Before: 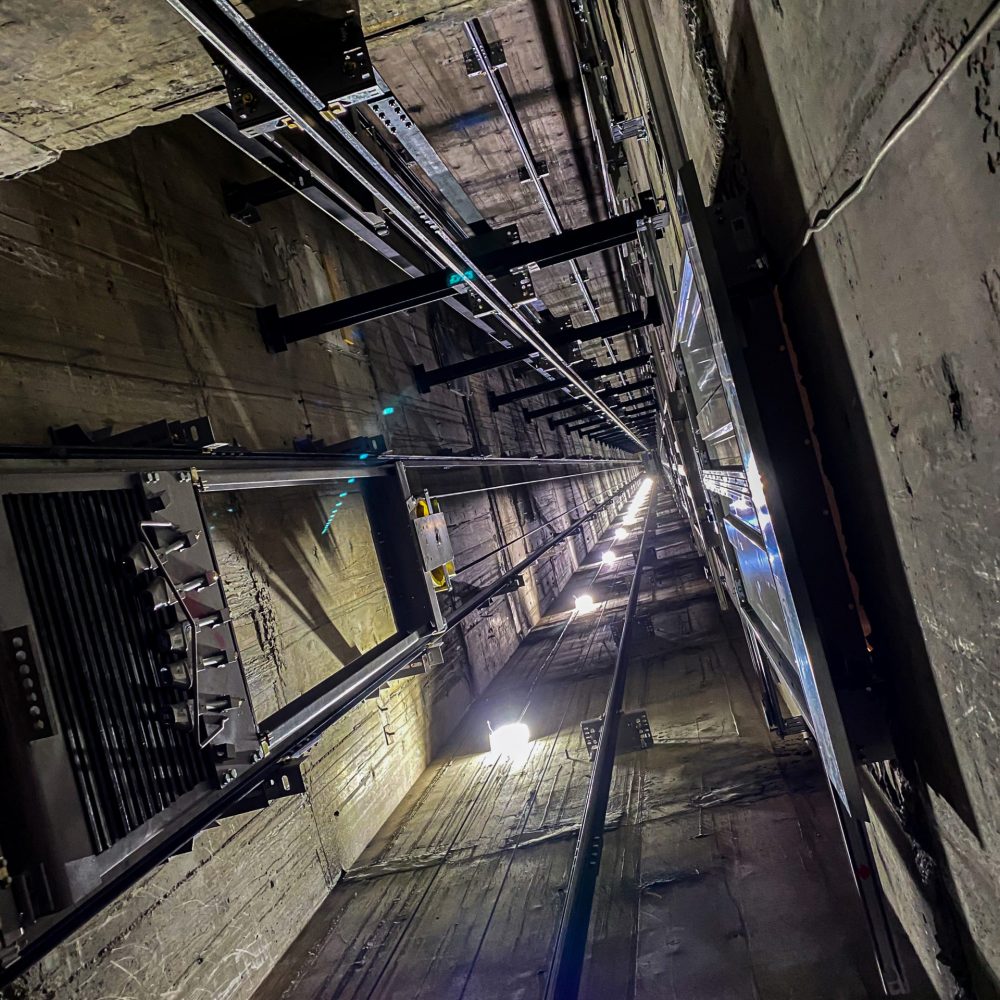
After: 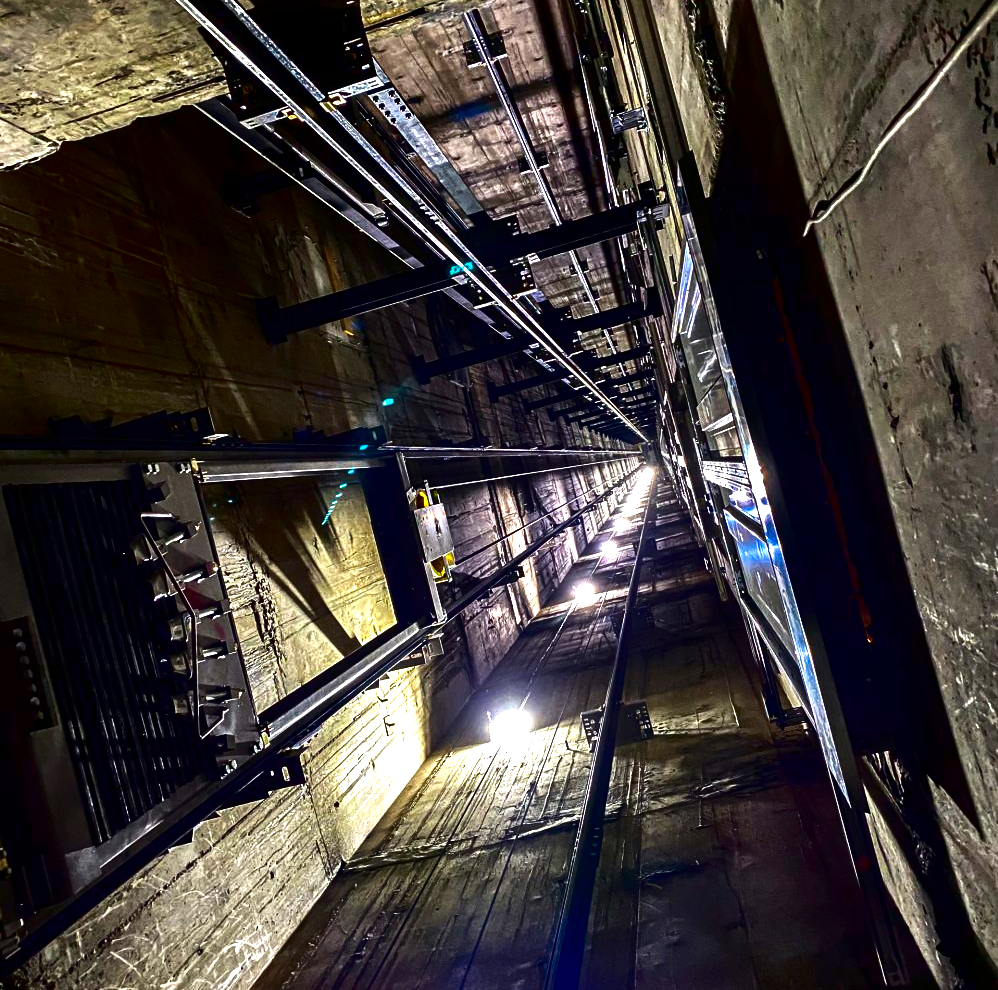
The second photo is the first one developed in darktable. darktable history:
exposure: black level correction 0, exposure 1.287 EV, compensate exposure bias true, compensate highlight preservation false
crop: top 0.915%, right 0.104%
contrast brightness saturation: contrast 0.091, brightness -0.599, saturation 0.166
